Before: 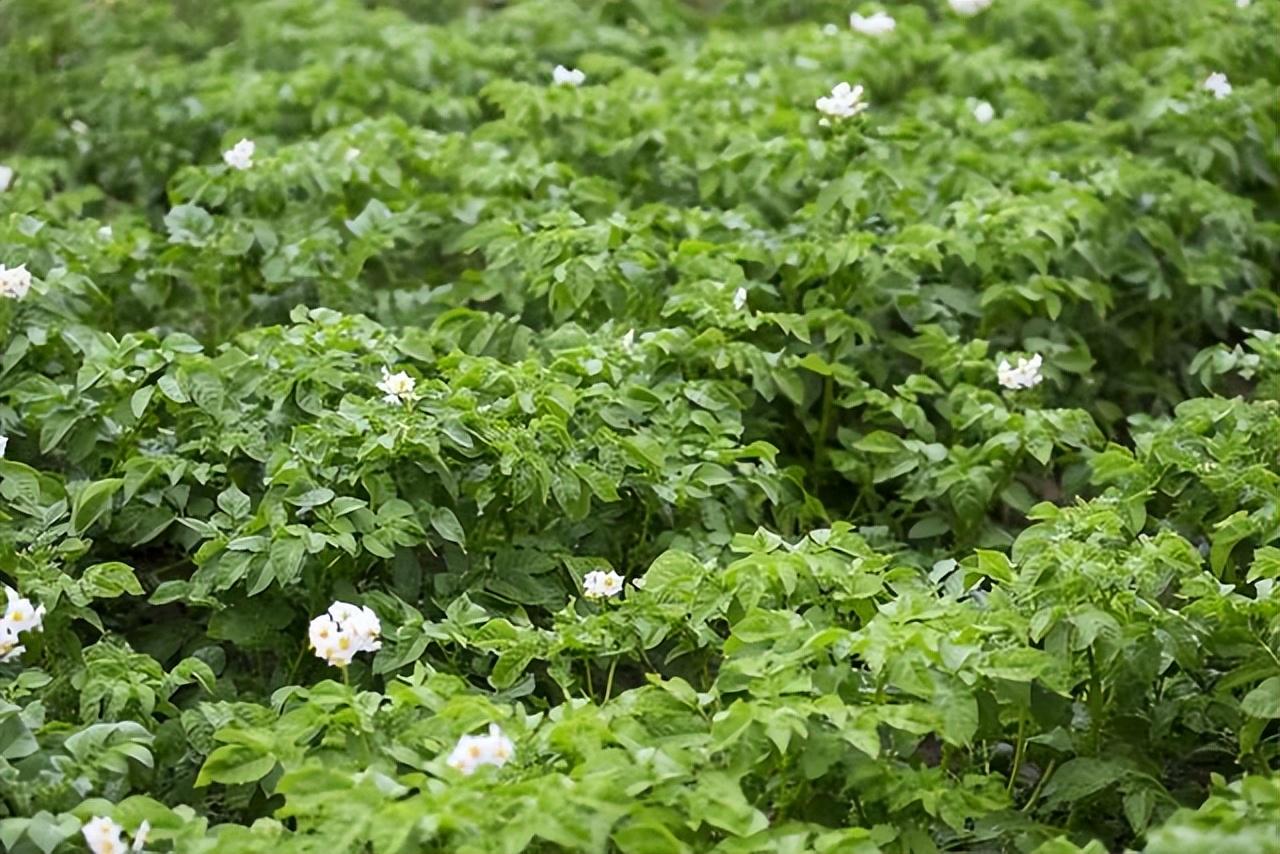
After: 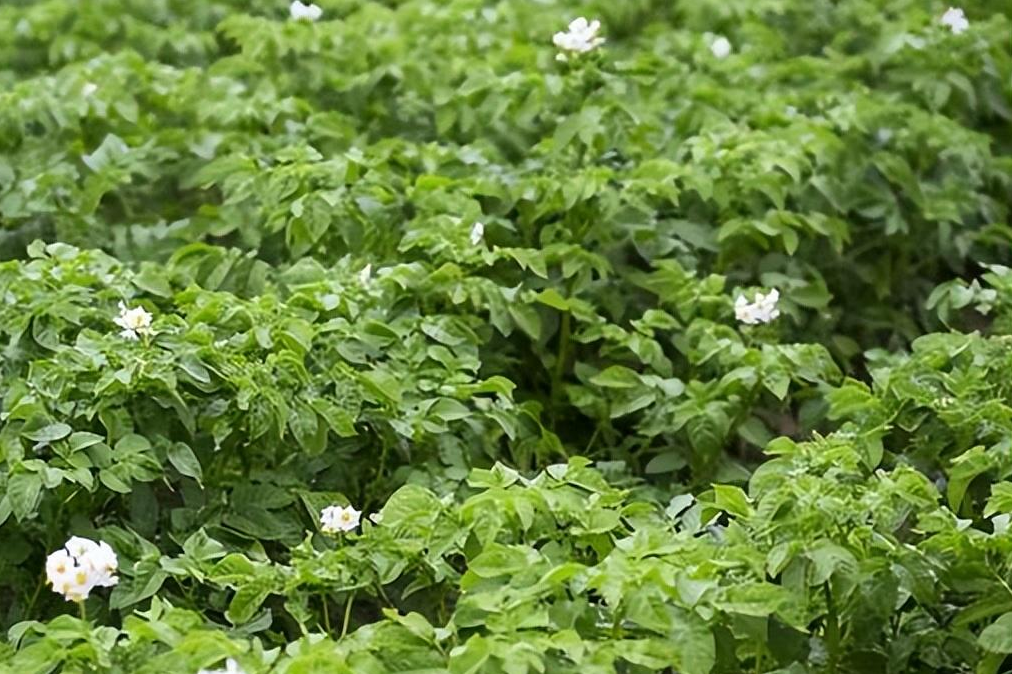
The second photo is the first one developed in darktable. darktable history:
crop and rotate: left 20.552%, top 7.781%, right 0.348%, bottom 13.281%
